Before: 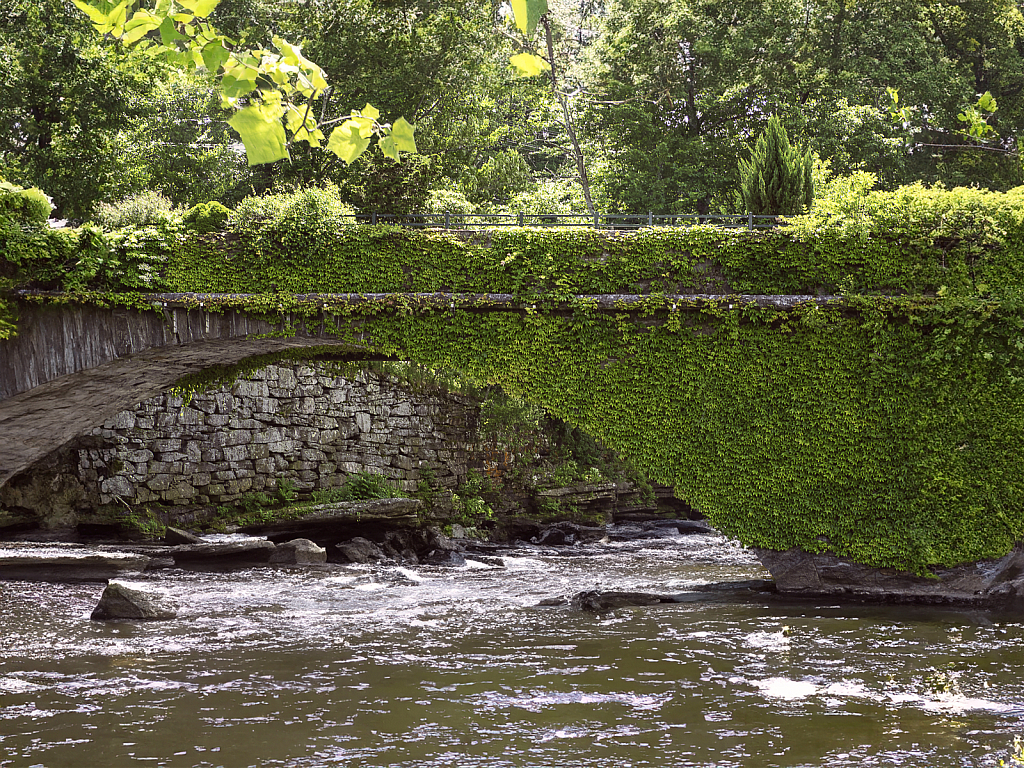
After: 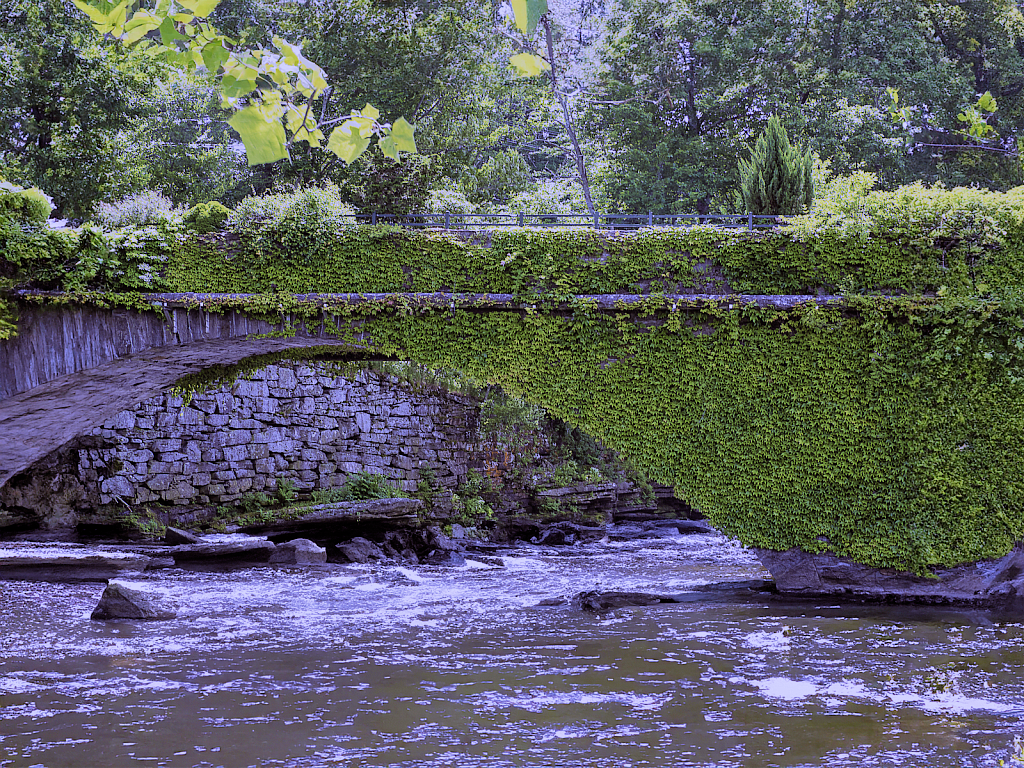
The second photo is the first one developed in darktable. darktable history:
filmic rgb: black relative exposure -8.79 EV, white relative exposure 4.98 EV, threshold 3 EV, target black luminance 0%, hardness 3.77, latitude 66.33%, contrast 0.822, shadows ↔ highlights balance 20%, color science v5 (2021), contrast in shadows safe, contrast in highlights safe, enable highlight reconstruction true
shadows and highlights: highlights color adjustment 0%, low approximation 0.01, soften with gaussian
velvia: on, module defaults
white balance: red 0.98, blue 1.61
